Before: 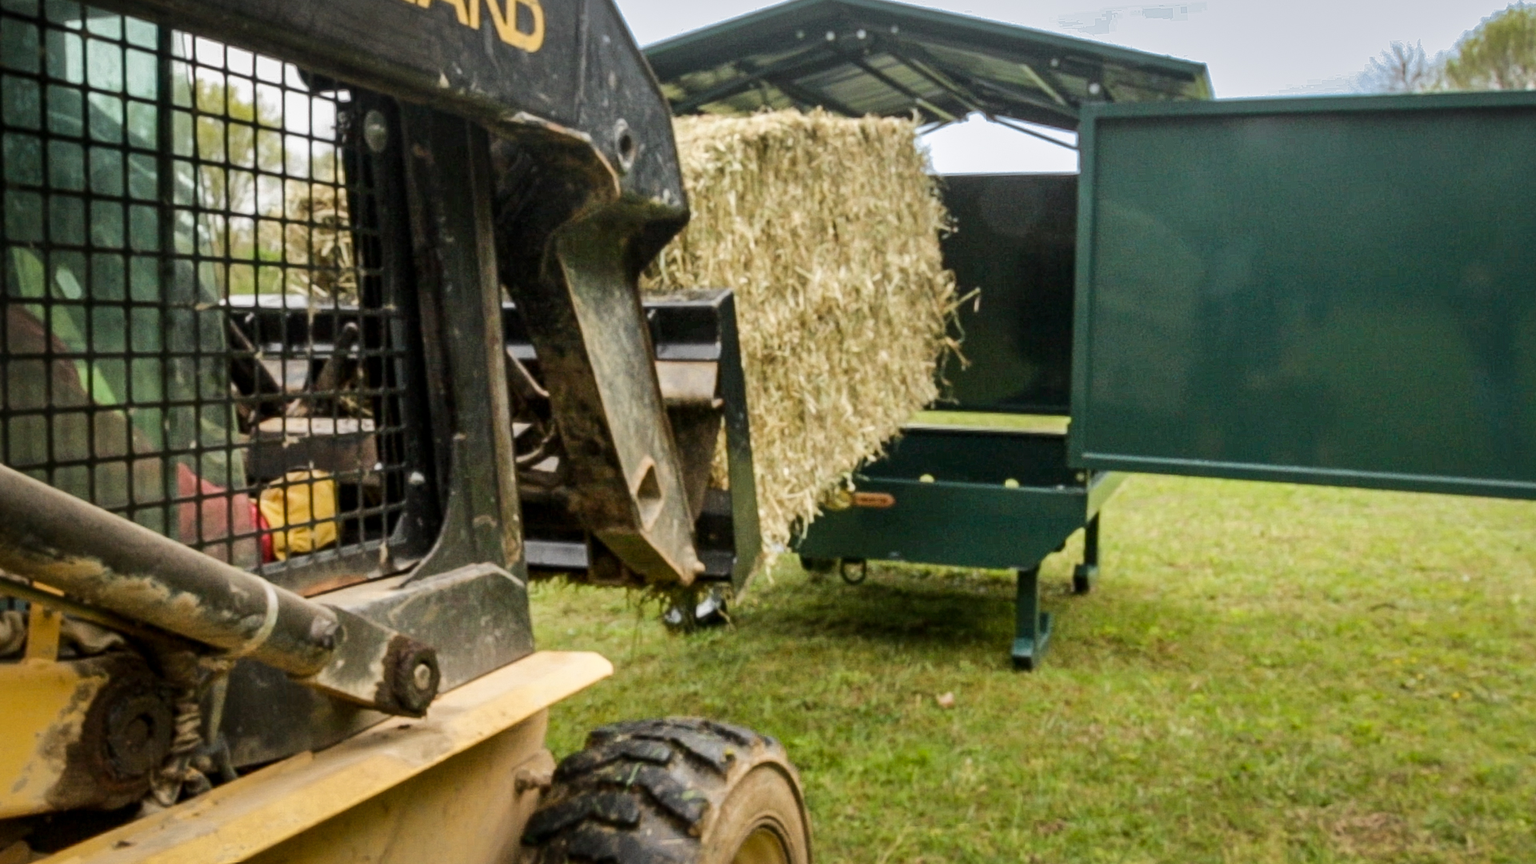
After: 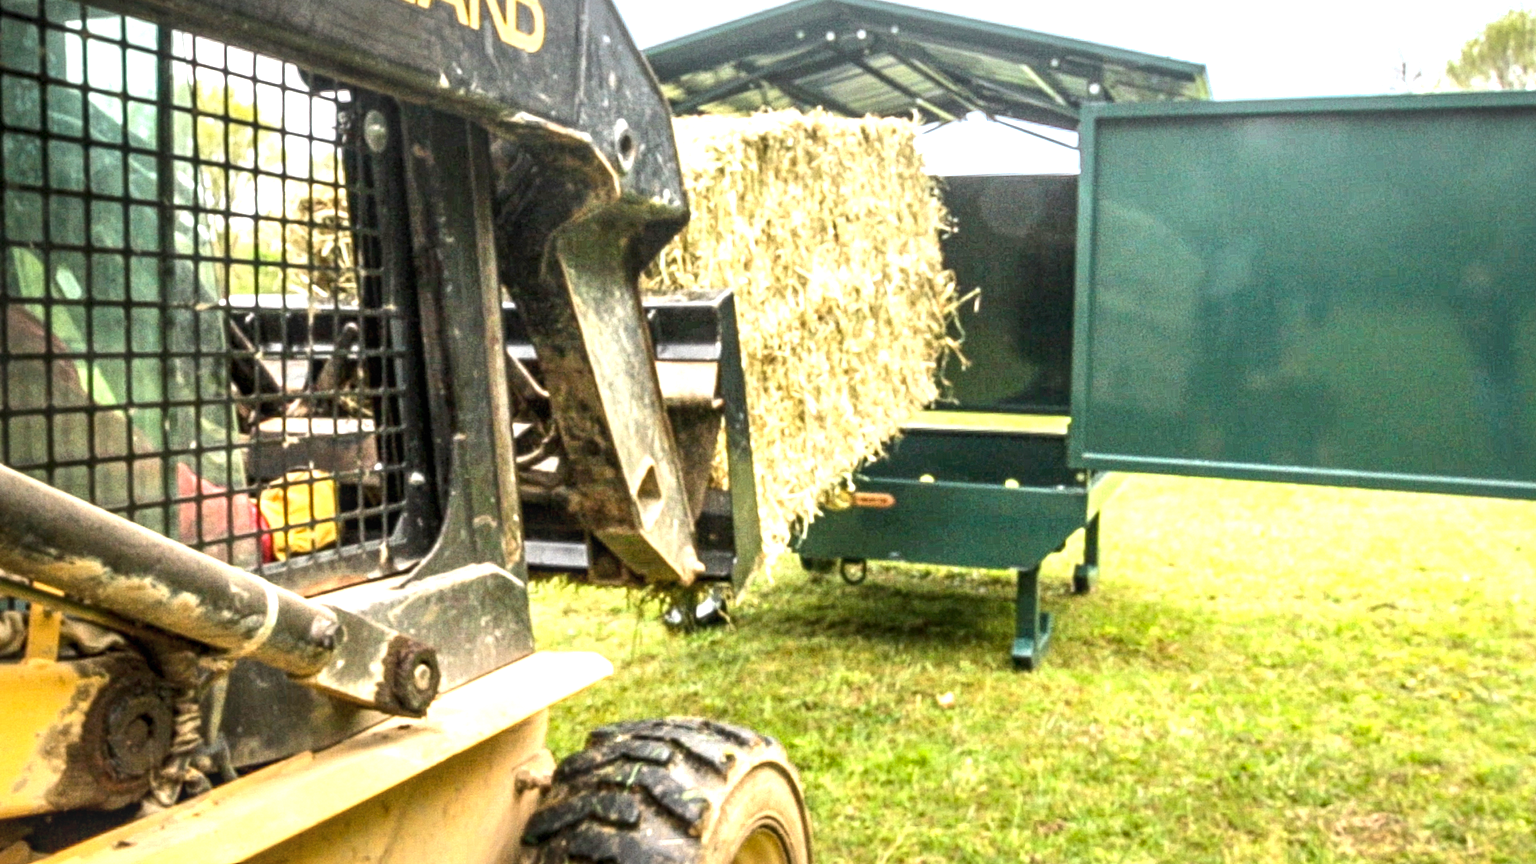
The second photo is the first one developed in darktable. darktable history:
local contrast: on, module defaults
exposure: black level correction 0, exposure 1.463 EV, compensate highlight preservation false
